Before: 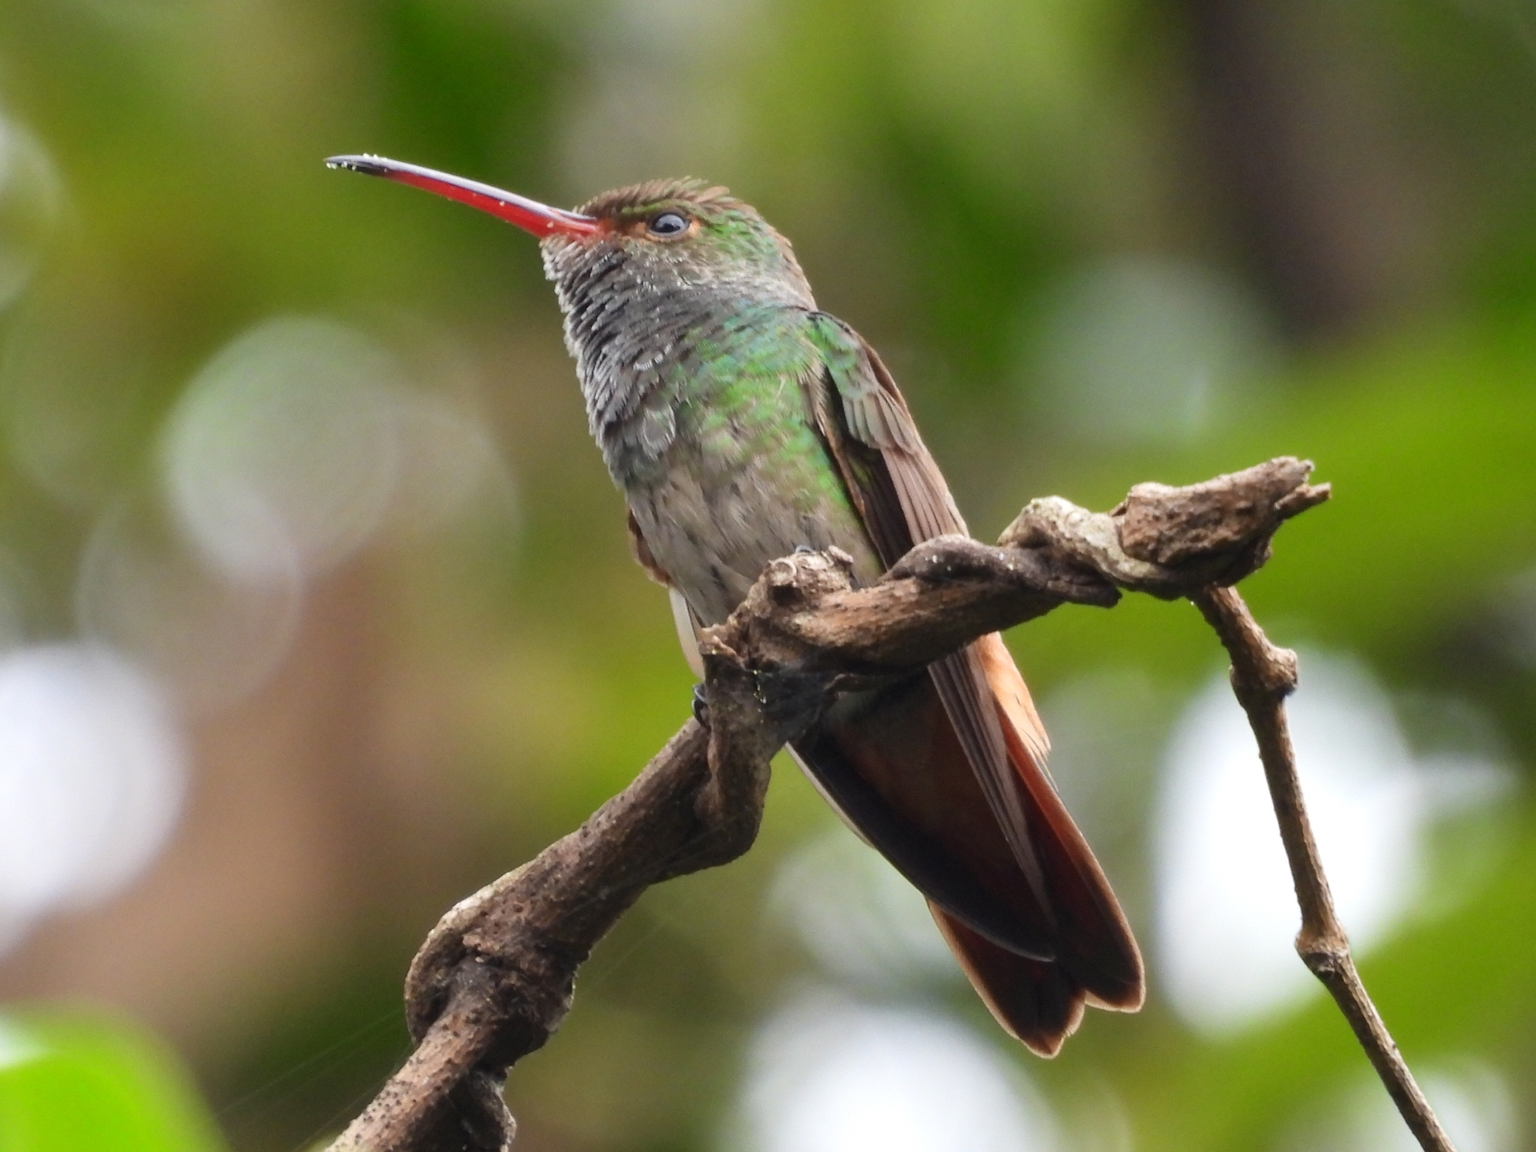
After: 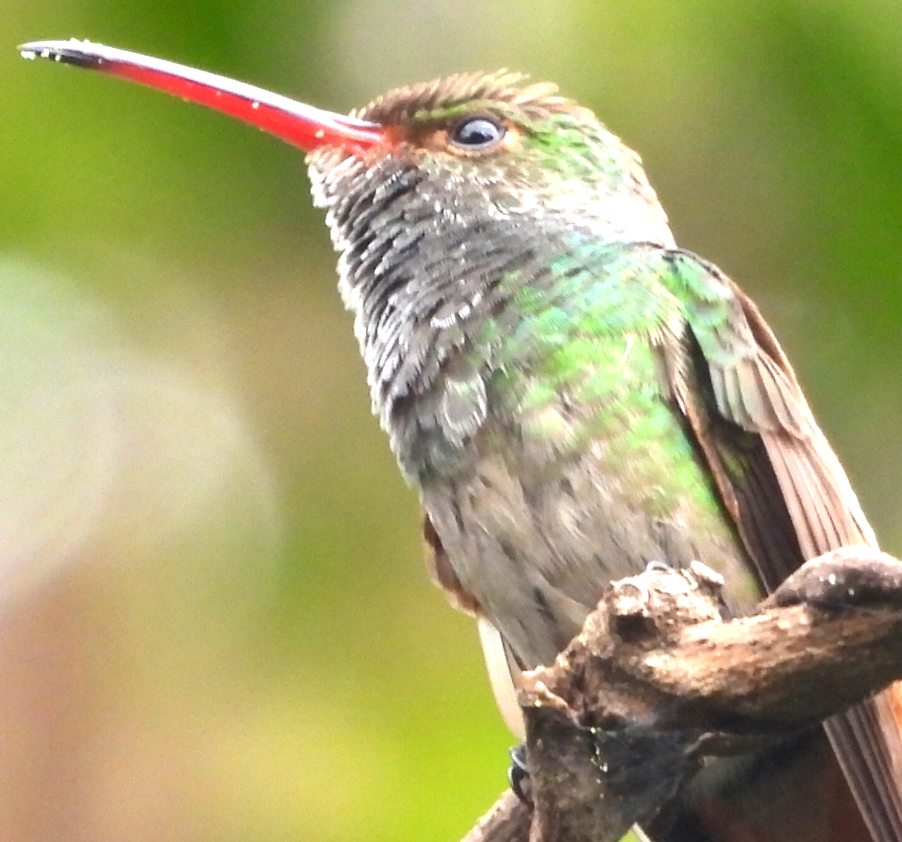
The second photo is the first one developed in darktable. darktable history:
exposure: black level correction 0, exposure 1.2 EV, compensate highlight preservation false
crop: left 20.248%, top 10.86%, right 35.675%, bottom 34.321%
white balance: emerald 1
